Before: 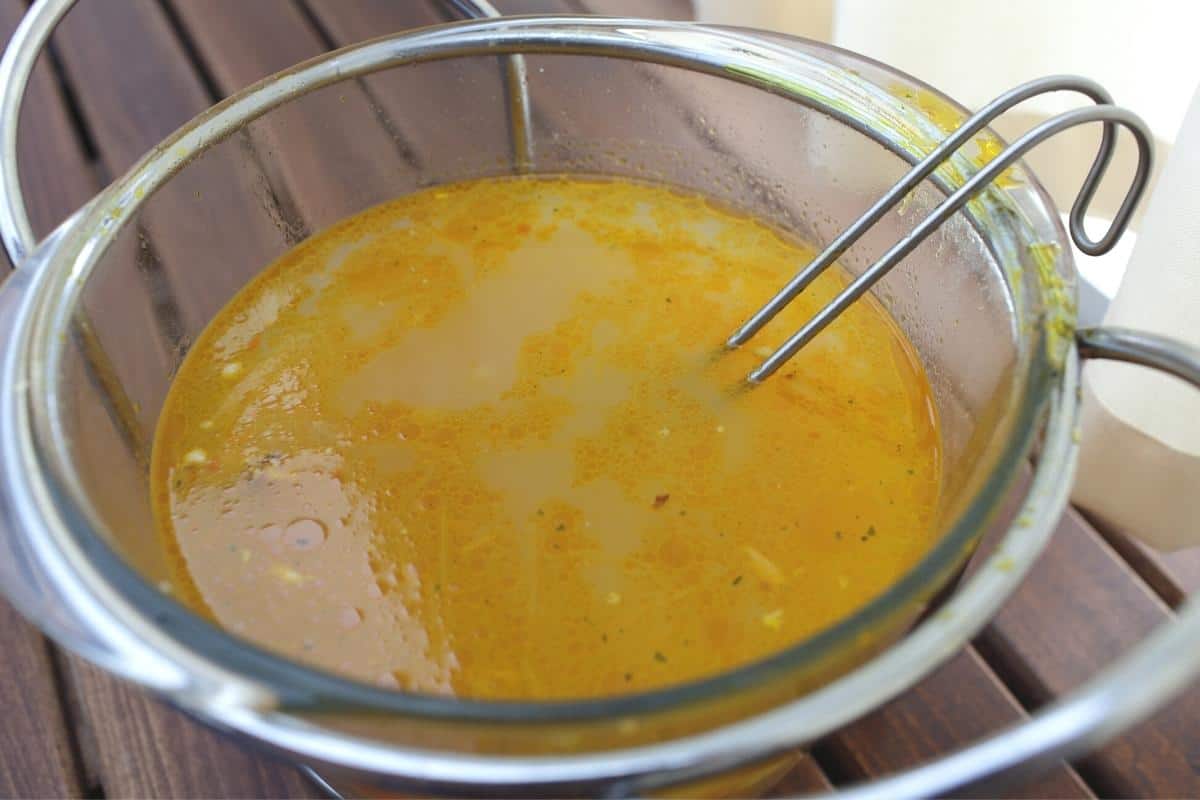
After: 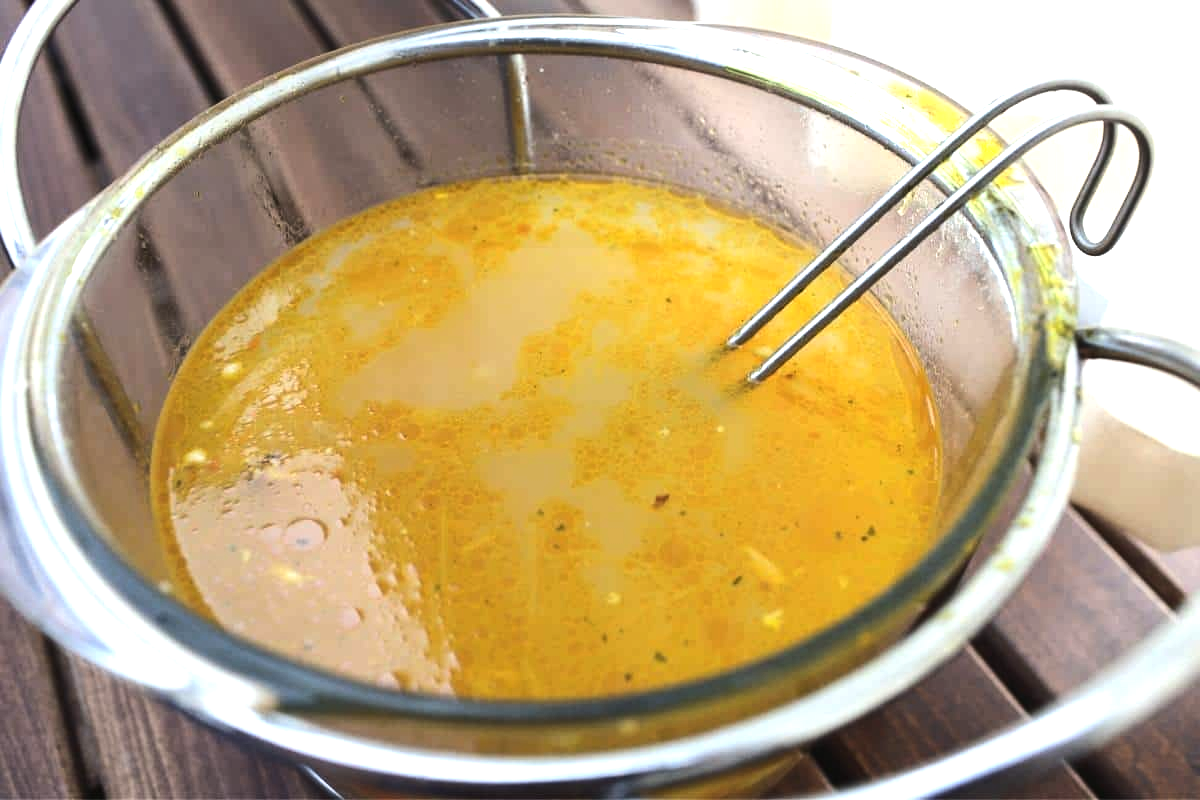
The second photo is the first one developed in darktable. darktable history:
tone equalizer: -8 EV -1.08 EV, -7 EV -1.01 EV, -6 EV -0.867 EV, -5 EV -0.578 EV, -3 EV 0.578 EV, -2 EV 0.867 EV, -1 EV 1.01 EV, +0 EV 1.08 EV, edges refinement/feathering 500, mask exposure compensation -1.57 EV, preserve details no
exposure: compensate highlight preservation false
